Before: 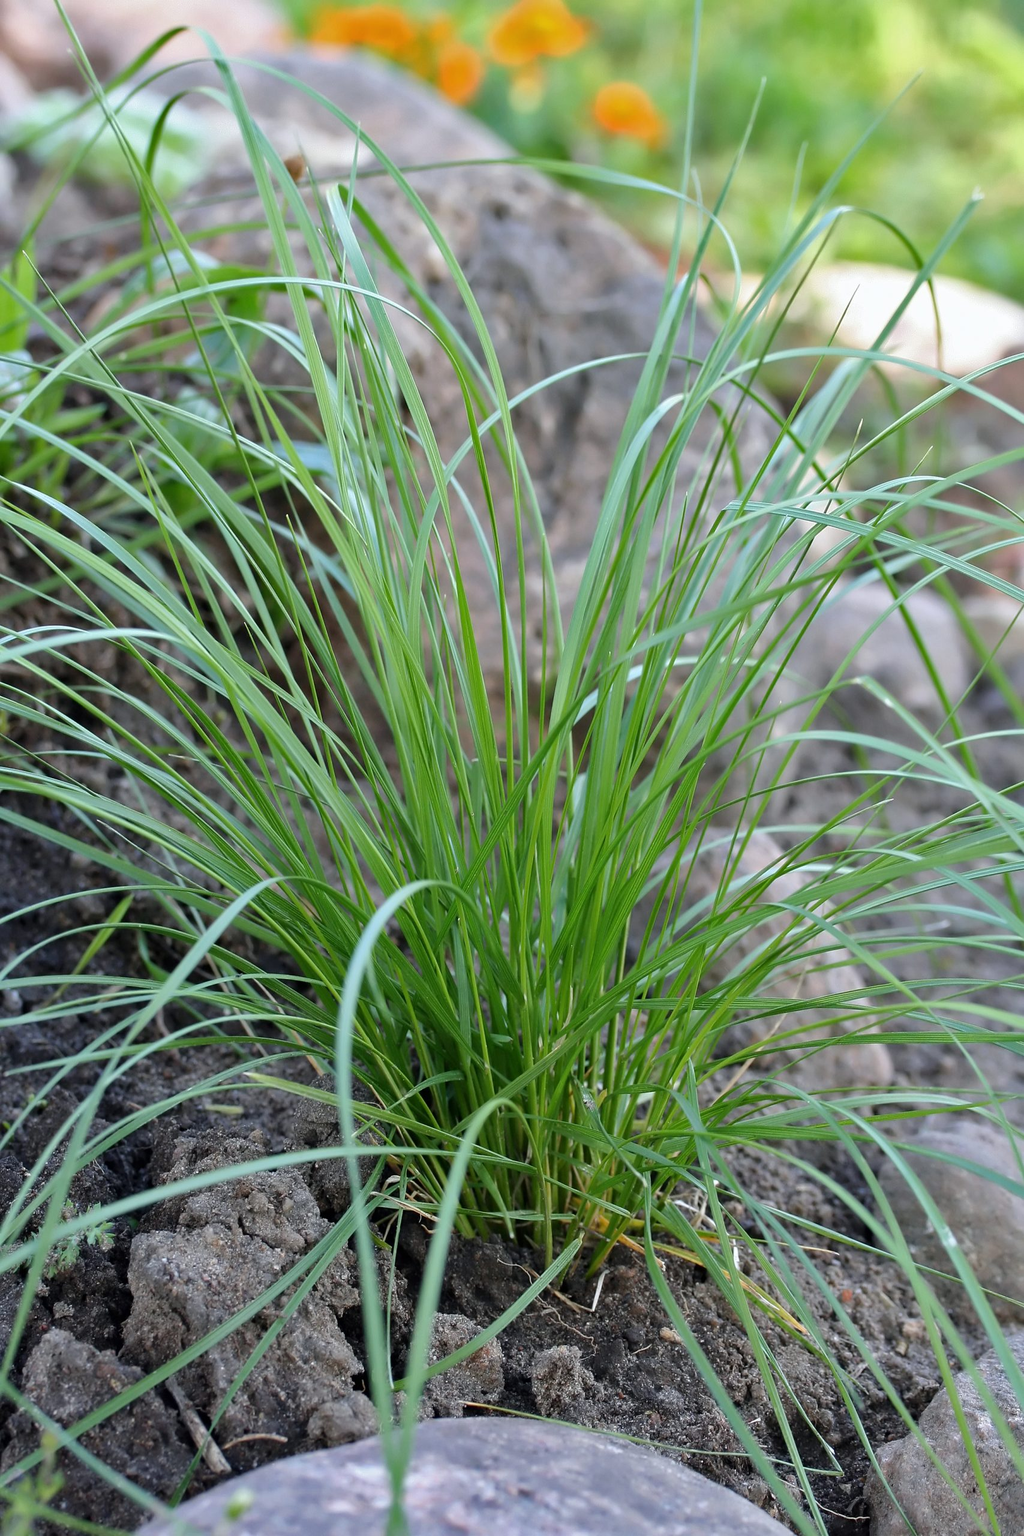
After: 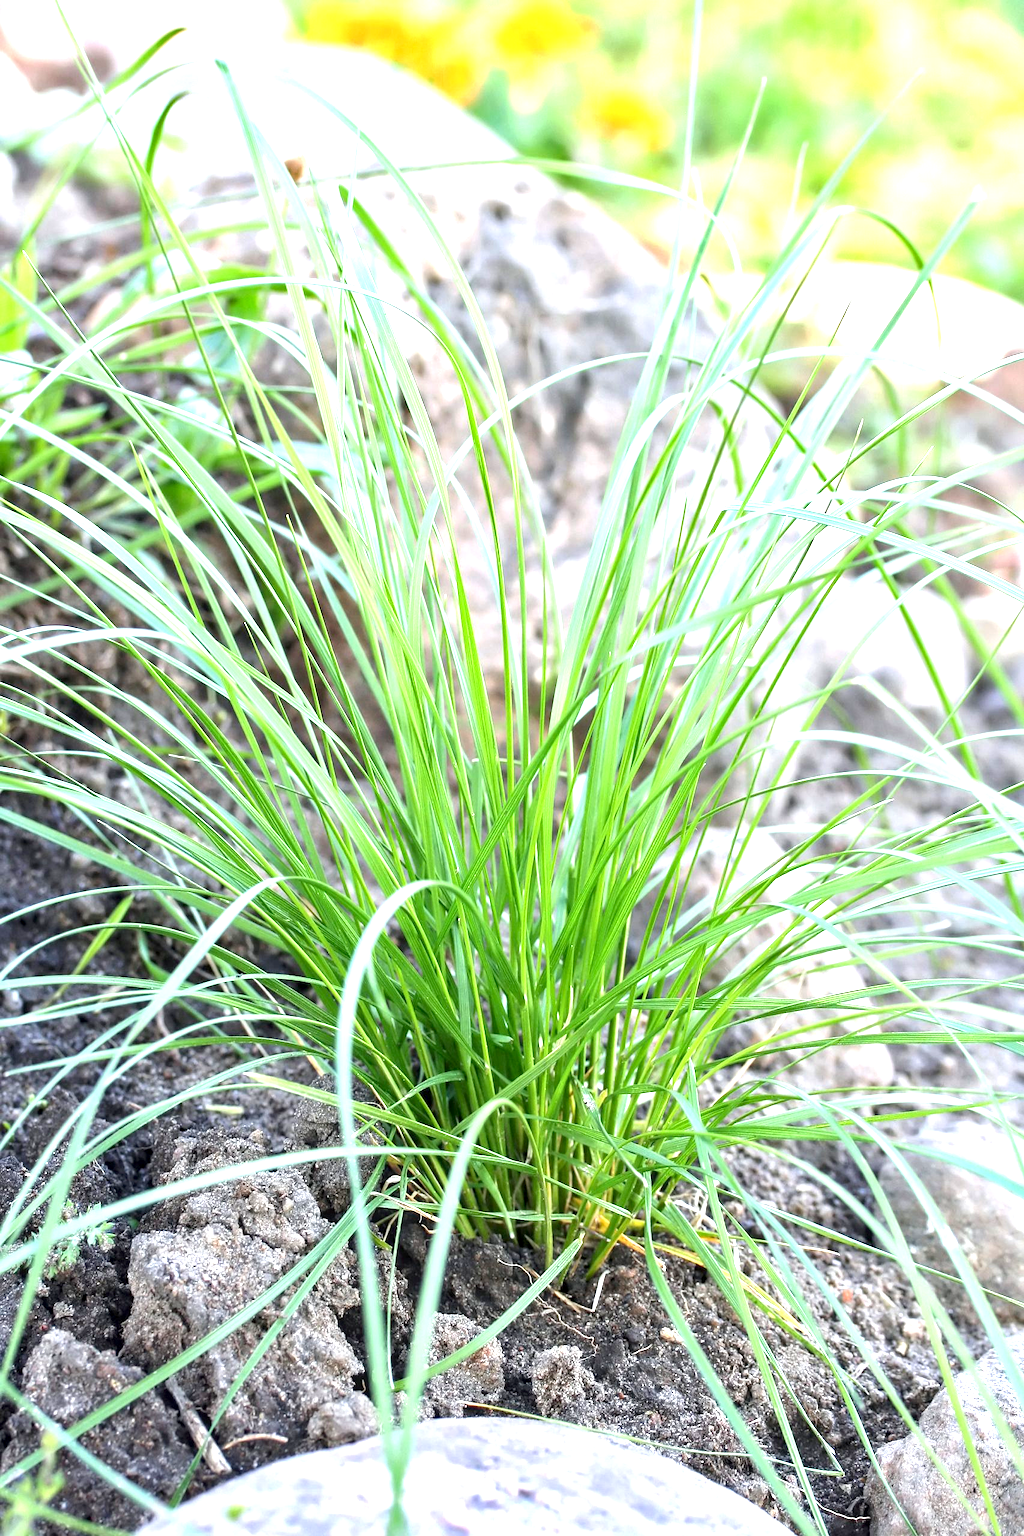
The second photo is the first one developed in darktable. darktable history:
local contrast: on, module defaults
exposure: black level correction 0.001, exposure 1.646 EV, compensate exposure bias true, compensate highlight preservation false
